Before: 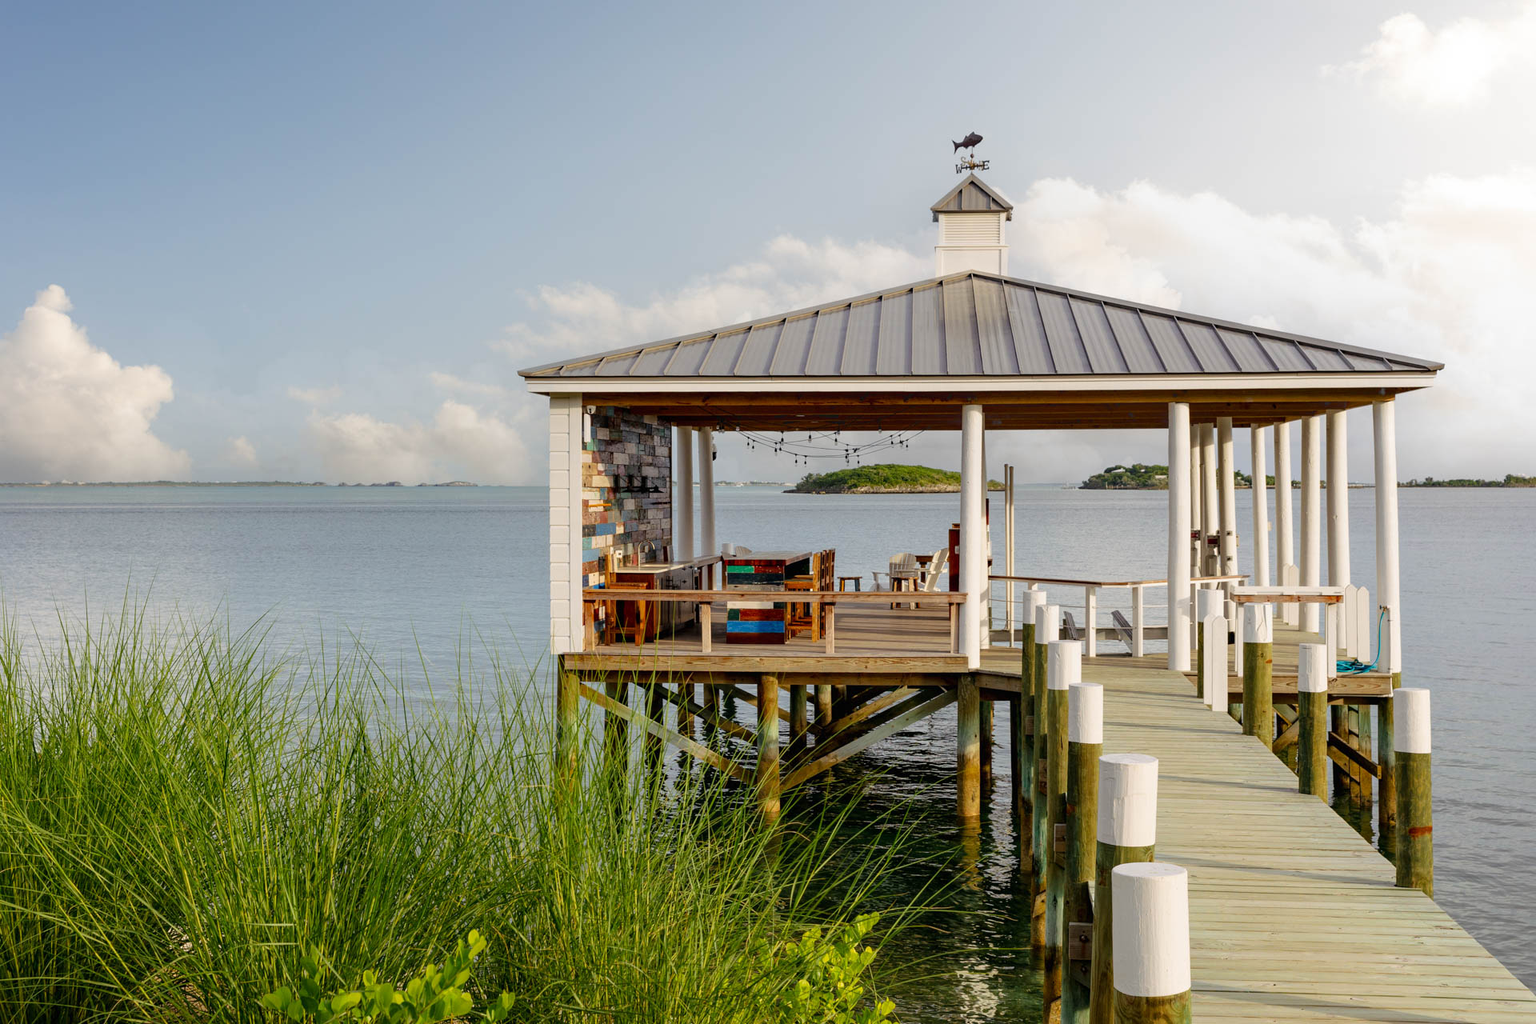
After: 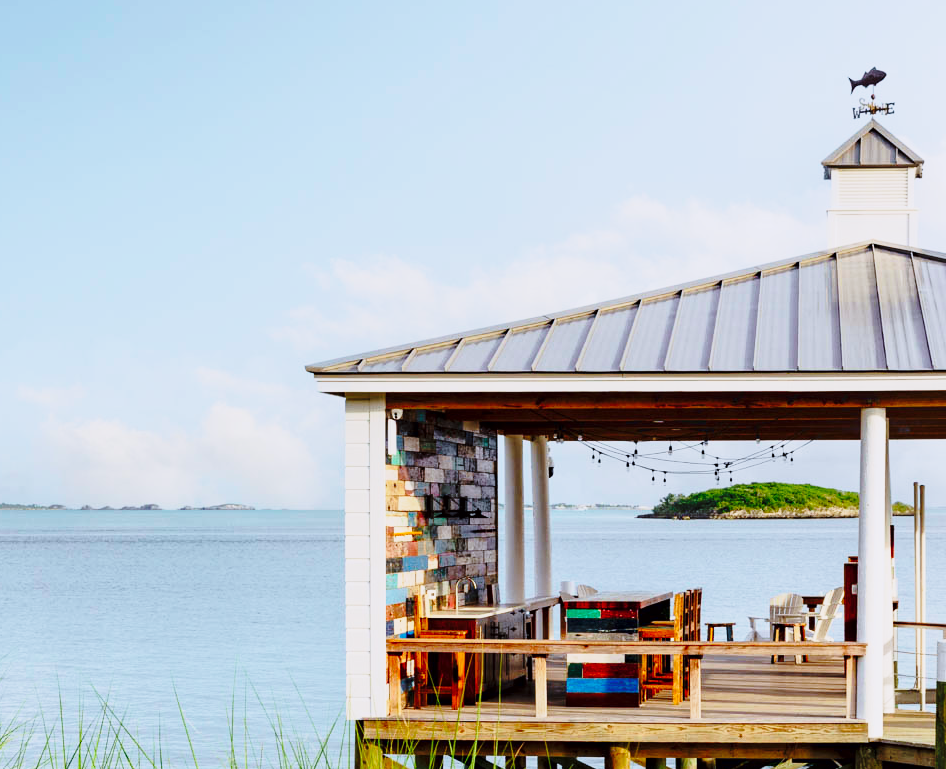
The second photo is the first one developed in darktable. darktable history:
base curve: curves: ch0 [(0, 0) (0.04, 0.03) (0.133, 0.232) (0.448, 0.748) (0.843, 0.968) (1, 1)], preserve colors none
crop: left 17.835%, top 7.675%, right 32.881%, bottom 32.213%
tone curve: curves: ch0 [(0.013, 0) (0.061, 0.068) (0.239, 0.256) (0.502, 0.505) (0.683, 0.676) (0.761, 0.773) (0.858, 0.858) (0.987, 0.945)]; ch1 [(0, 0) (0.172, 0.123) (0.304, 0.267) (0.414, 0.395) (0.472, 0.473) (0.502, 0.508) (0.521, 0.528) (0.583, 0.595) (0.654, 0.673) (0.728, 0.761) (1, 1)]; ch2 [(0, 0) (0.411, 0.424) (0.485, 0.476) (0.502, 0.502) (0.553, 0.557) (0.57, 0.576) (1, 1)], color space Lab, independent channels, preserve colors none
color calibration: illuminant custom, x 0.368, y 0.373, temperature 4330.32 K
